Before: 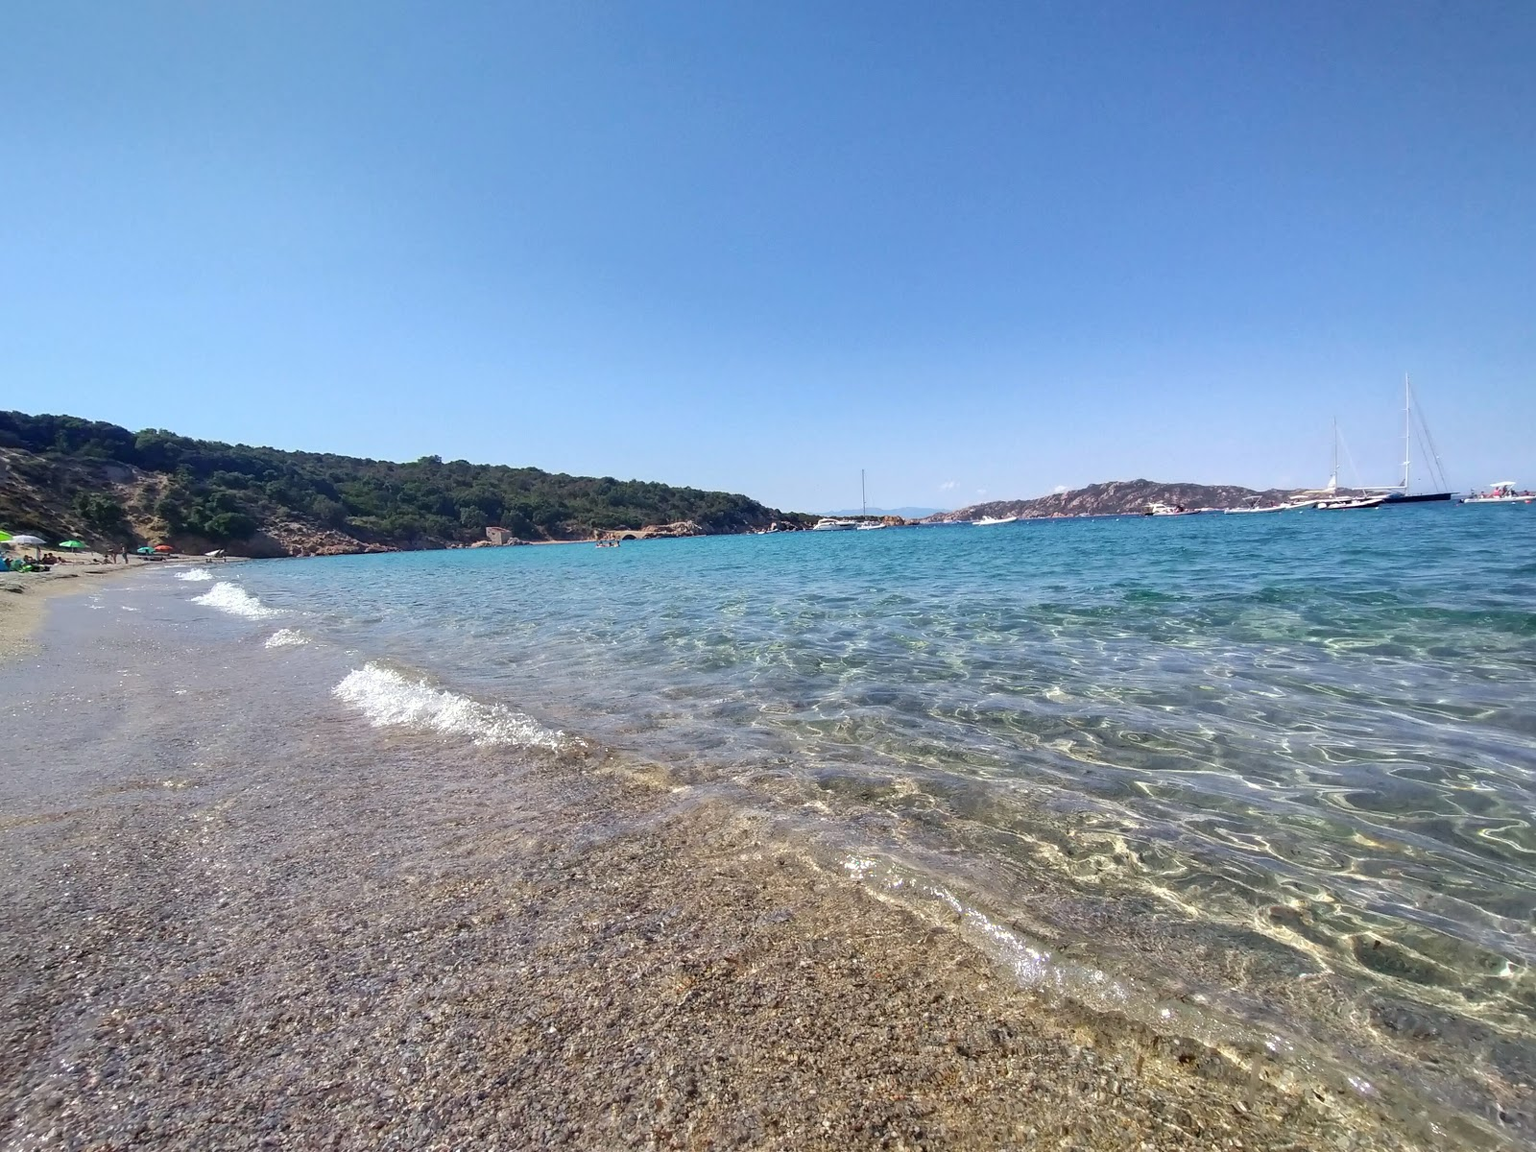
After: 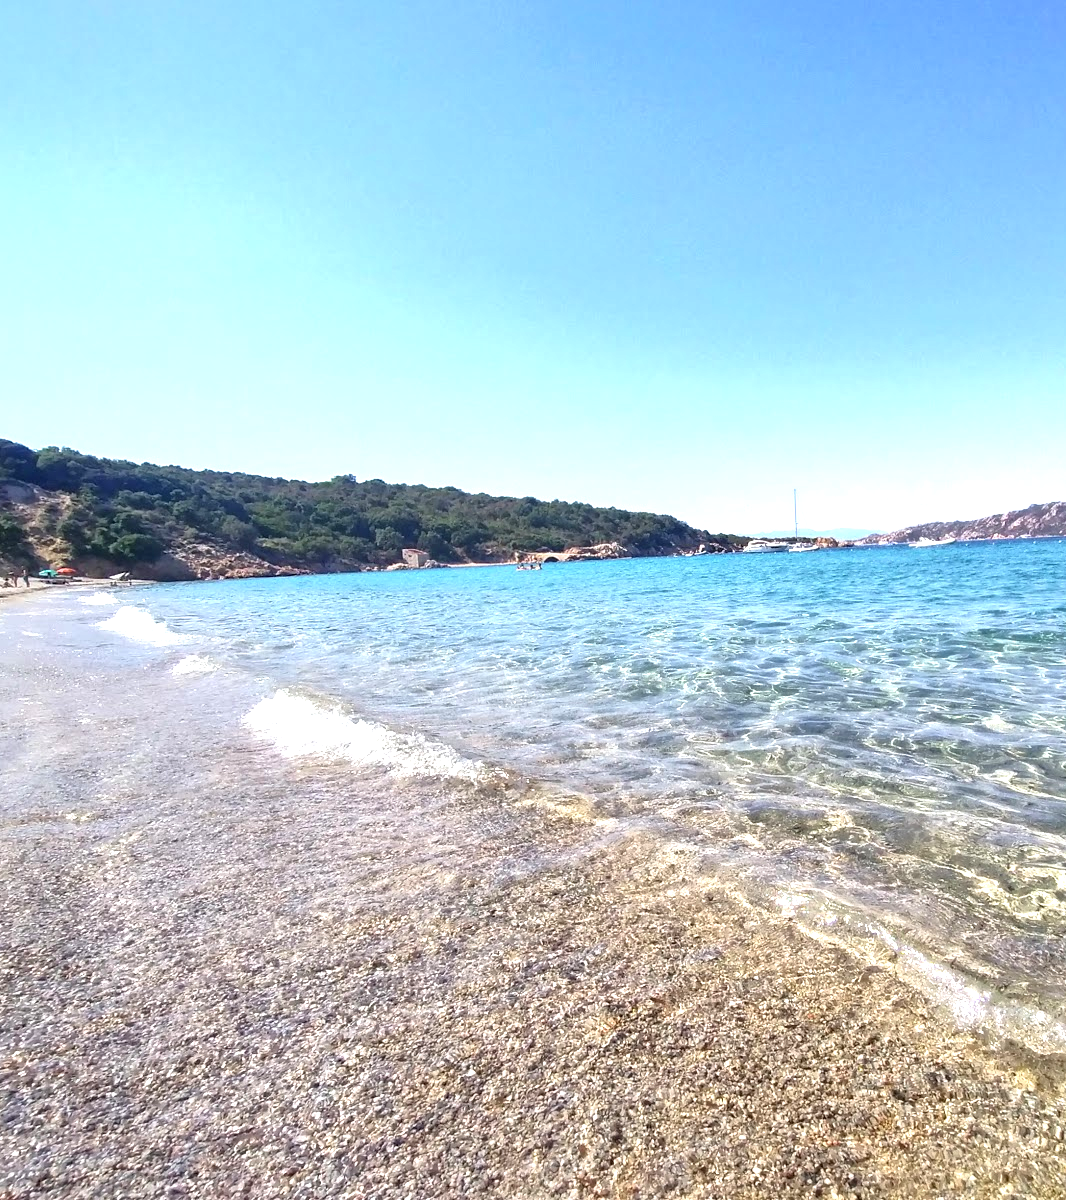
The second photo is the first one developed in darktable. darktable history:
crop and rotate: left 6.617%, right 26.717%
exposure: black level correction 0, exposure 1 EV, compensate highlight preservation false
tone equalizer: -8 EV -1.84 EV, -7 EV -1.16 EV, -6 EV -1.62 EV, smoothing diameter 25%, edges refinement/feathering 10, preserve details guided filter
local contrast: mode bilateral grid, contrast 20, coarseness 50, detail 120%, midtone range 0.2
